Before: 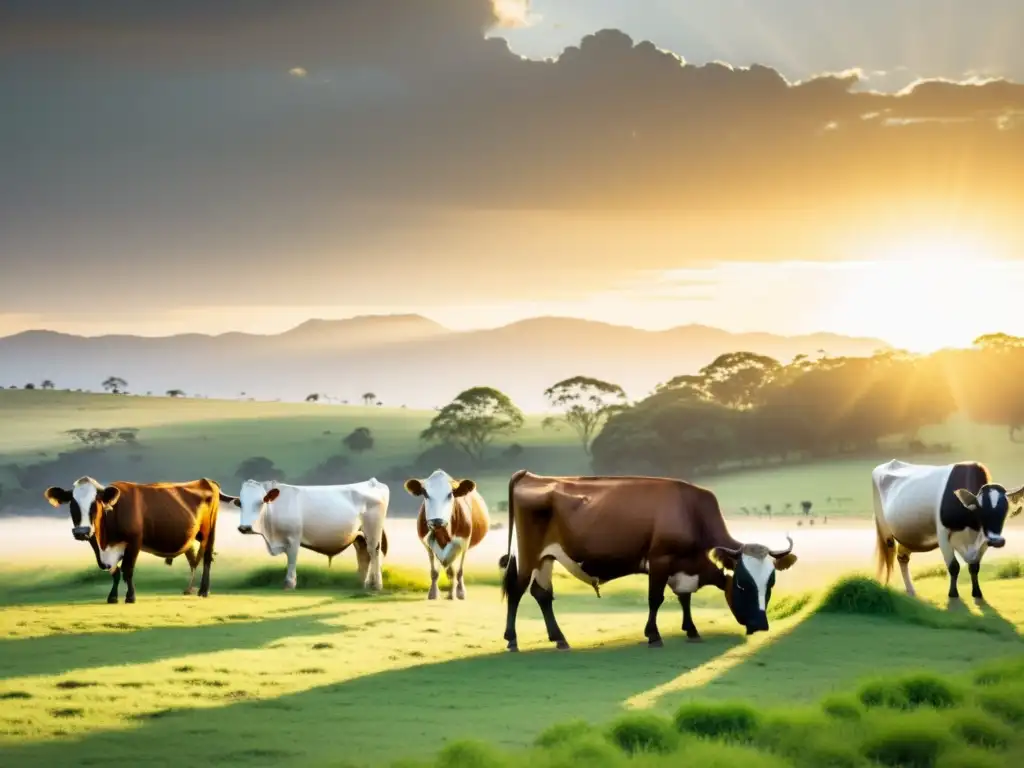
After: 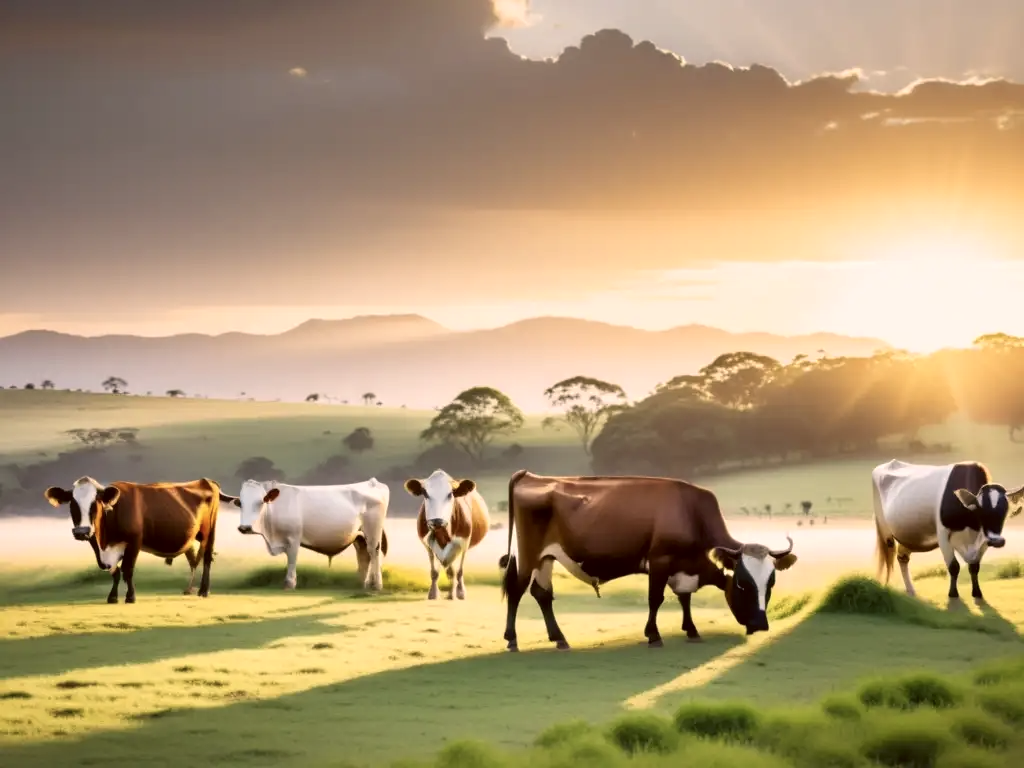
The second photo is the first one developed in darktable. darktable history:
color correction: highlights a* 10.26, highlights b* 9.68, shadows a* 8.52, shadows b* 7.89, saturation 0.766
